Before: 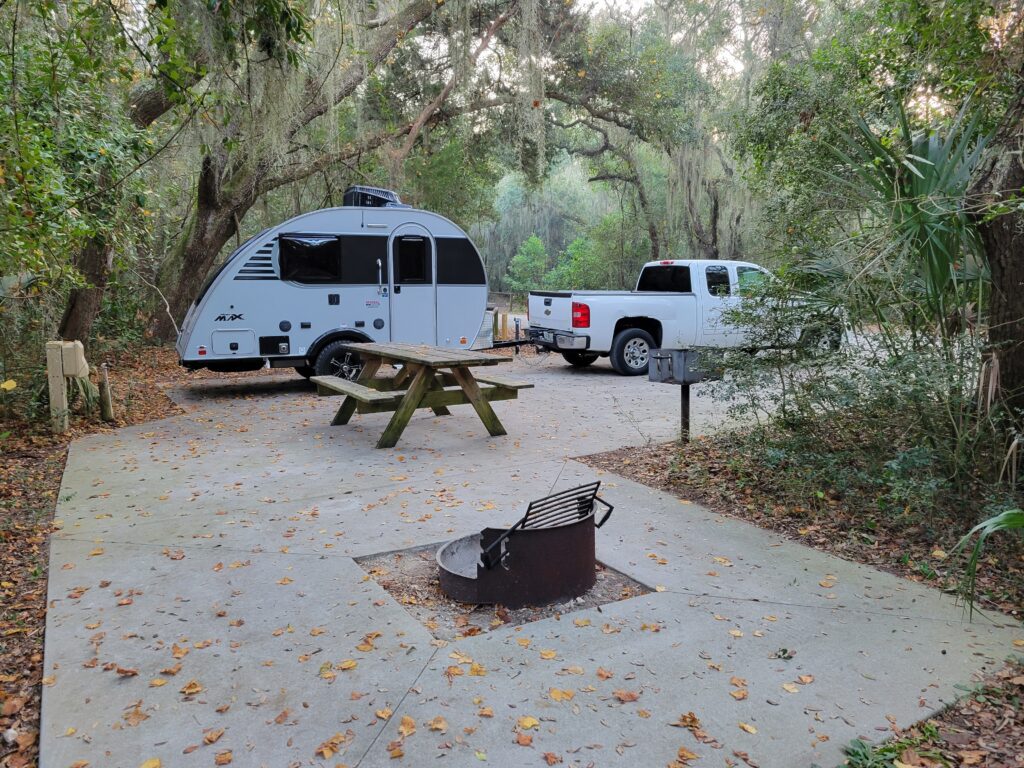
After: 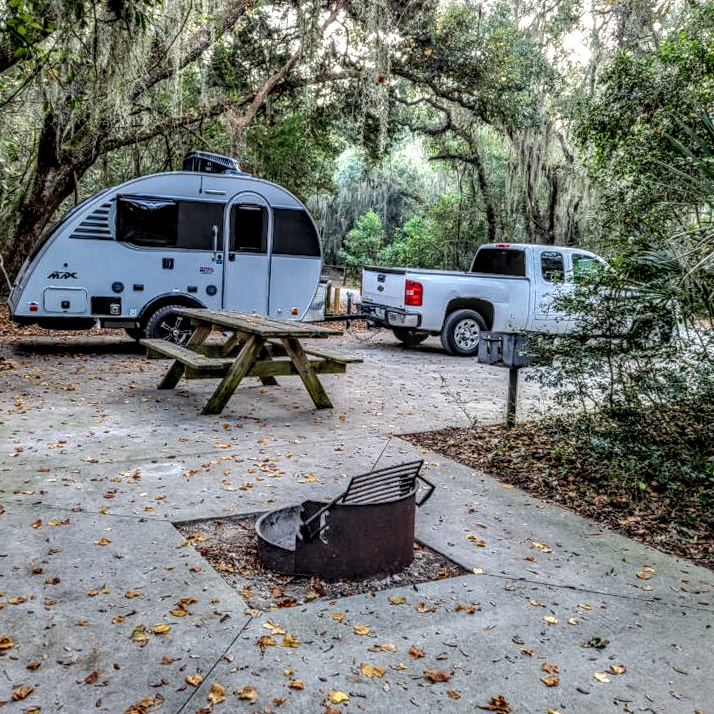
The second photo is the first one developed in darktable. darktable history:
crop and rotate: angle -3.27°, left 14.277%, top 0.028%, right 10.766%, bottom 0.028%
haze removal: compatibility mode true, adaptive false
local contrast: highlights 0%, shadows 0%, detail 300%, midtone range 0.3
